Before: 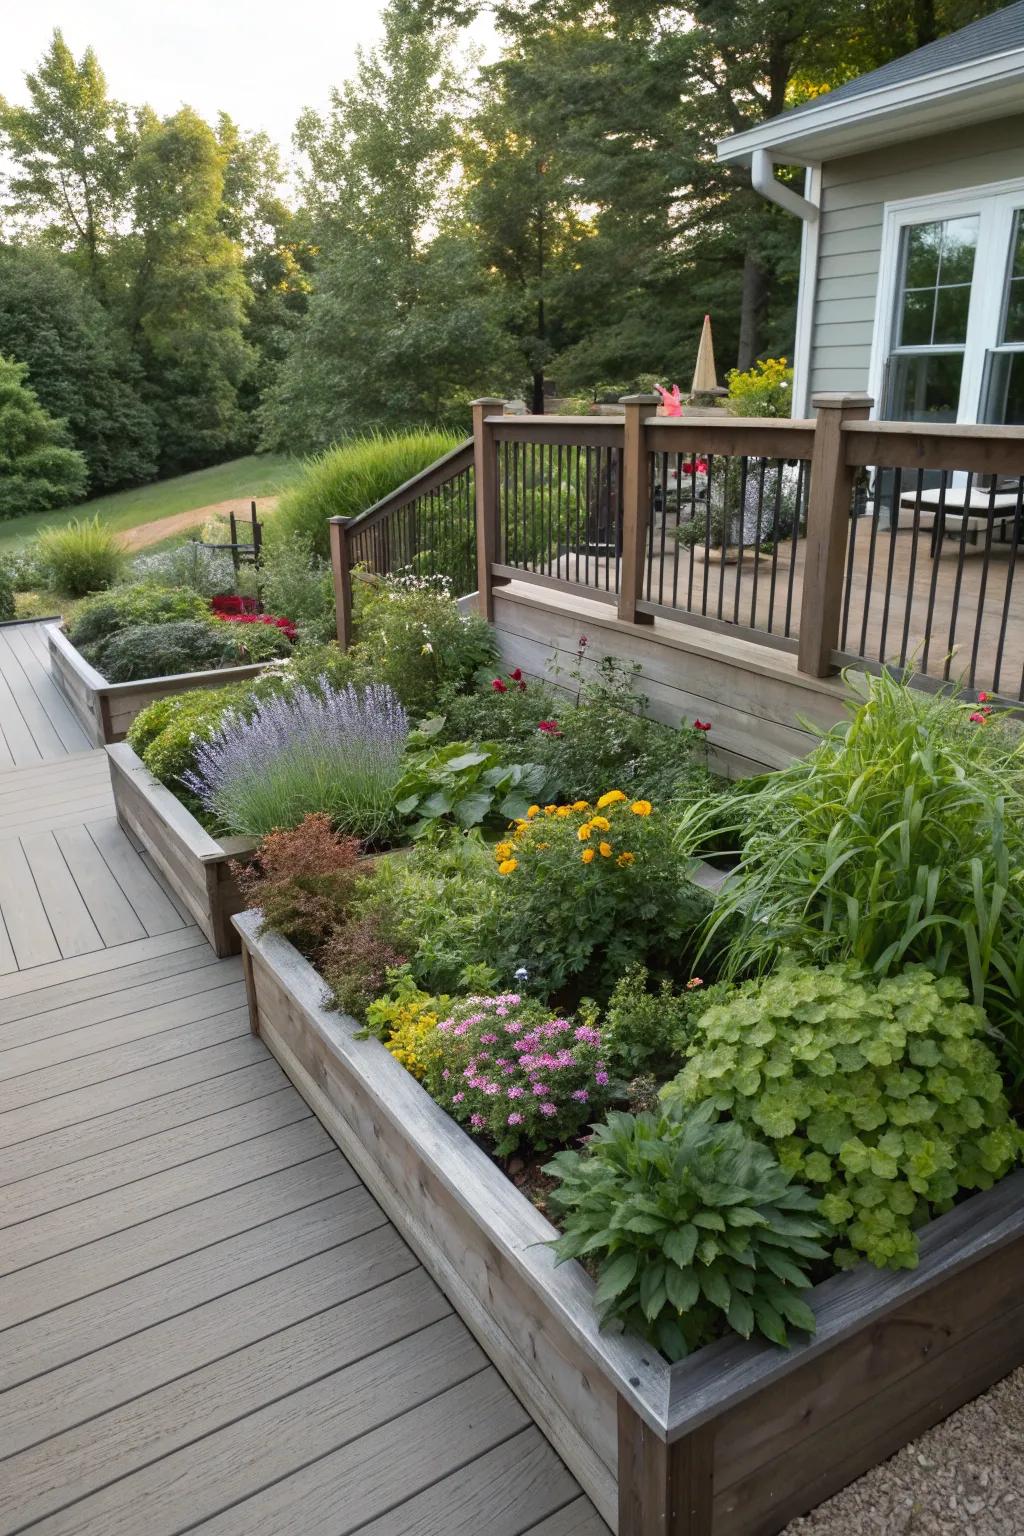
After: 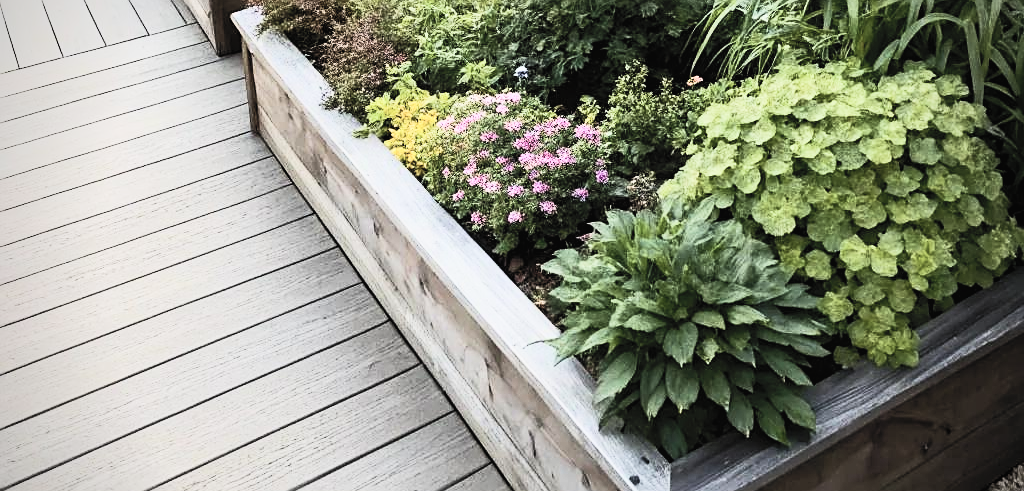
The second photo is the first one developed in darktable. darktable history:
vignetting: on, module defaults
crop and rotate: top 58.731%, bottom 9.301%
tone equalizer: -8 EV -0.454 EV, -7 EV -0.41 EV, -6 EV -0.319 EV, -5 EV -0.246 EV, -3 EV 0.238 EV, -2 EV 0.36 EV, -1 EV 0.413 EV, +0 EV 0.418 EV, edges refinement/feathering 500, mask exposure compensation -1.57 EV, preserve details no
sharpen: on, module defaults
velvia: on, module defaults
filmic rgb: black relative exposure -6.98 EV, white relative exposure 5.63 EV, threshold 2.96 EV, hardness 2.85, iterations of high-quality reconstruction 0, enable highlight reconstruction true
contrast brightness saturation: contrast 0.448, brightness 0.549, saturation -0.186
